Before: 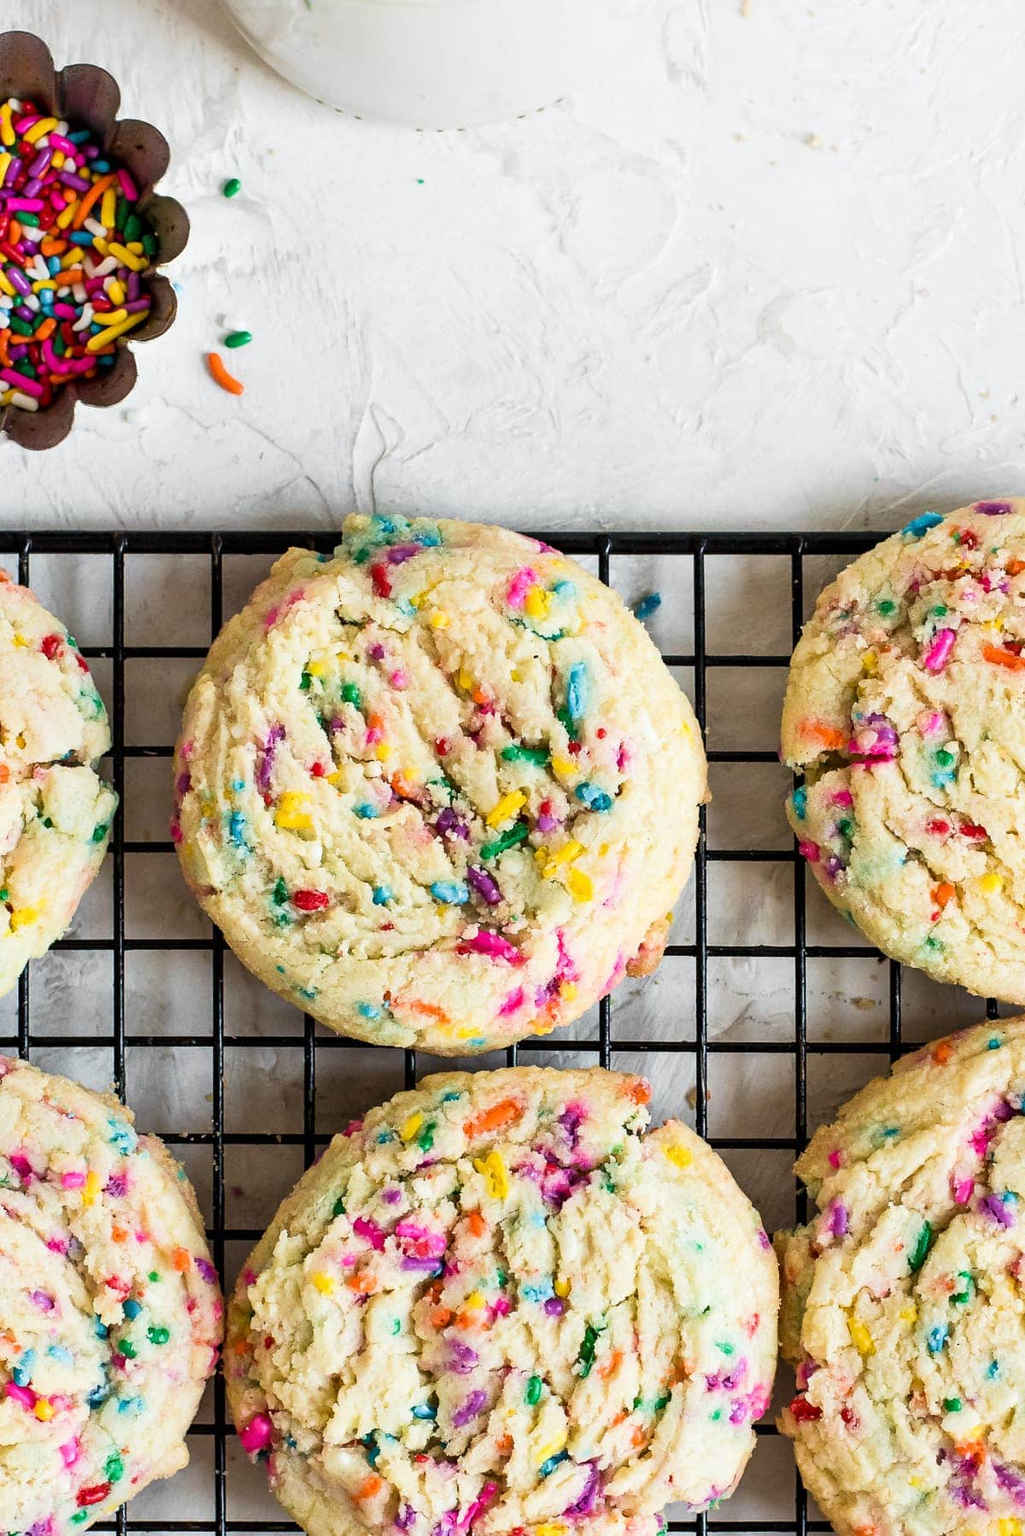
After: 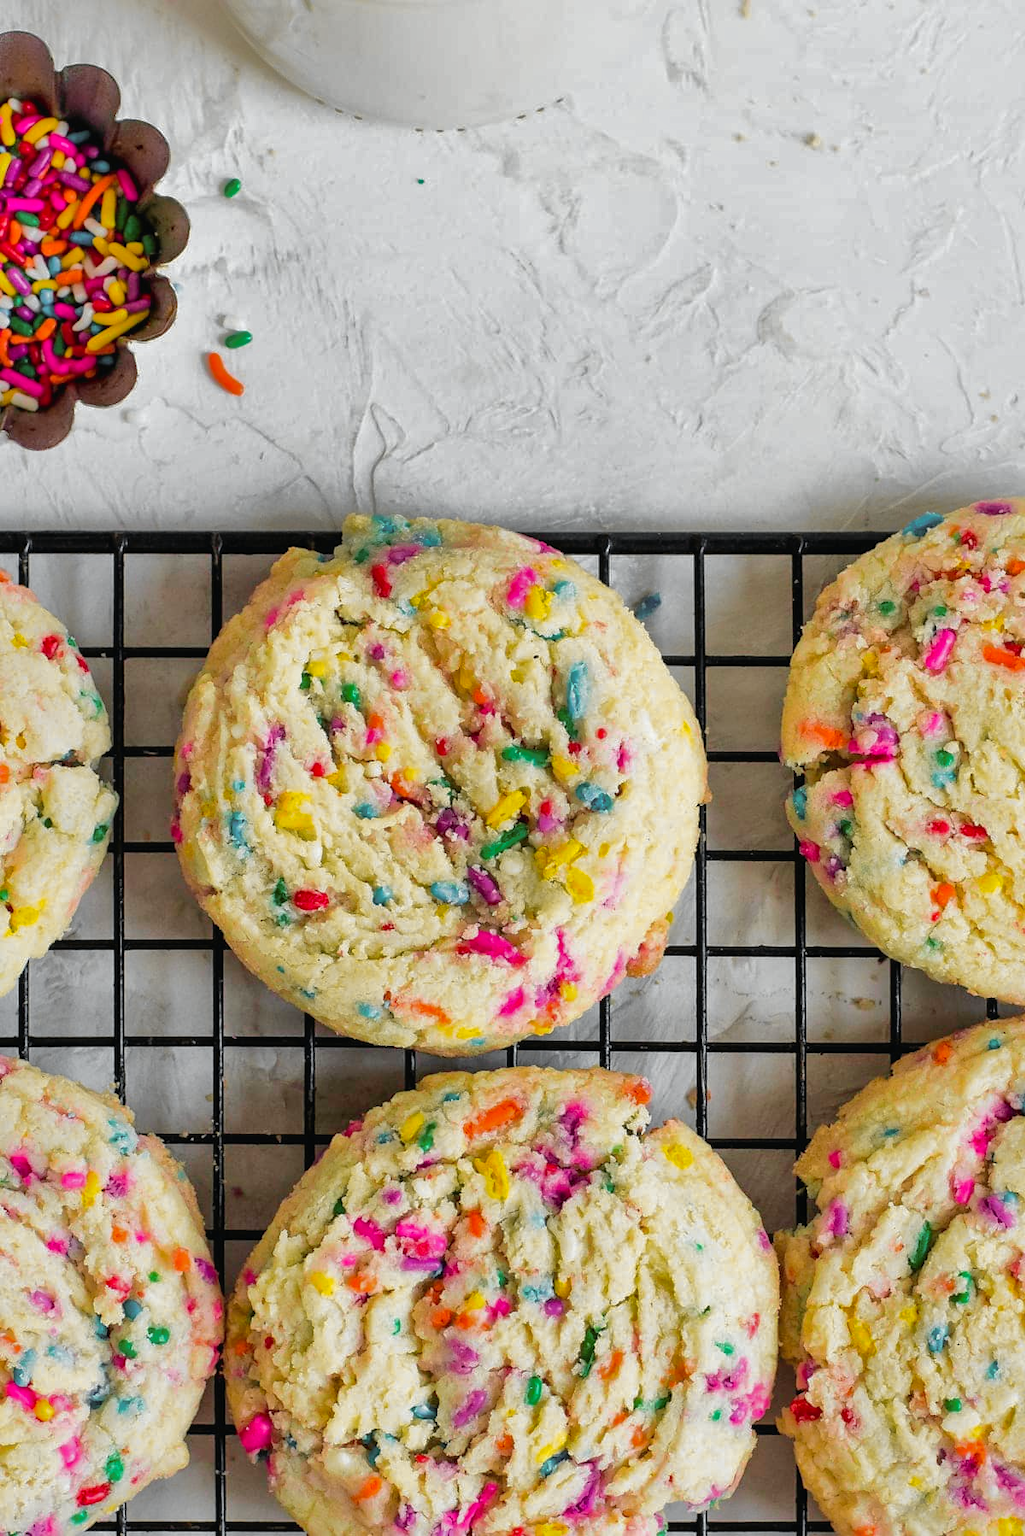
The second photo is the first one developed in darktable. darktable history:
tone curve: curves: ch0 [(0, 0.012) (0.036, 0.035) (0.274, 0.288) (0.504, 0.536) (0.844, 0.84) (1, 0.983)]; ch1 [(0, 0) (0.389, 0.403) (0.462, 0.486) (0.499, 0.498) (0.511, 0.502) (0.536, 0.547) (0.579, 0.578) (0.626, 0.645) (0.749, 0.781) (1, 1)]; ch2 [(0, 0) (0.457, 0.486) (0.5, 0.5) (0.557, 0.561) (0.614, 0.622) (0.704, 0.732) (1, 1)], color space Lab, independent channels, preserve colors none
shadows and highlights: shadows 40, highlights -60
